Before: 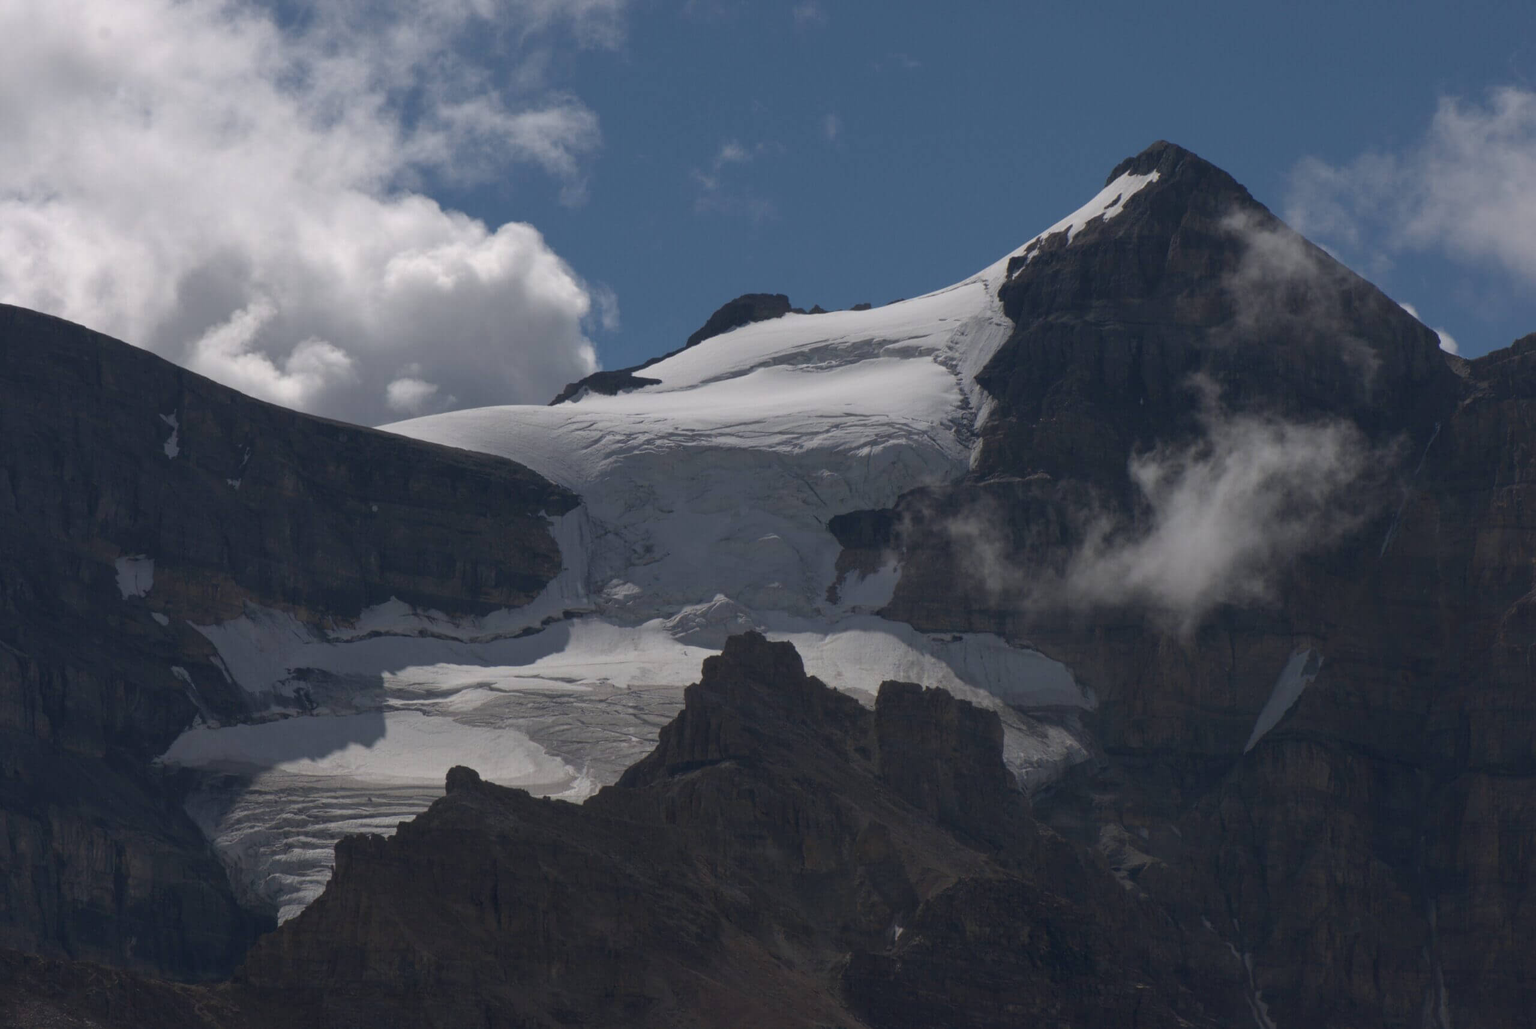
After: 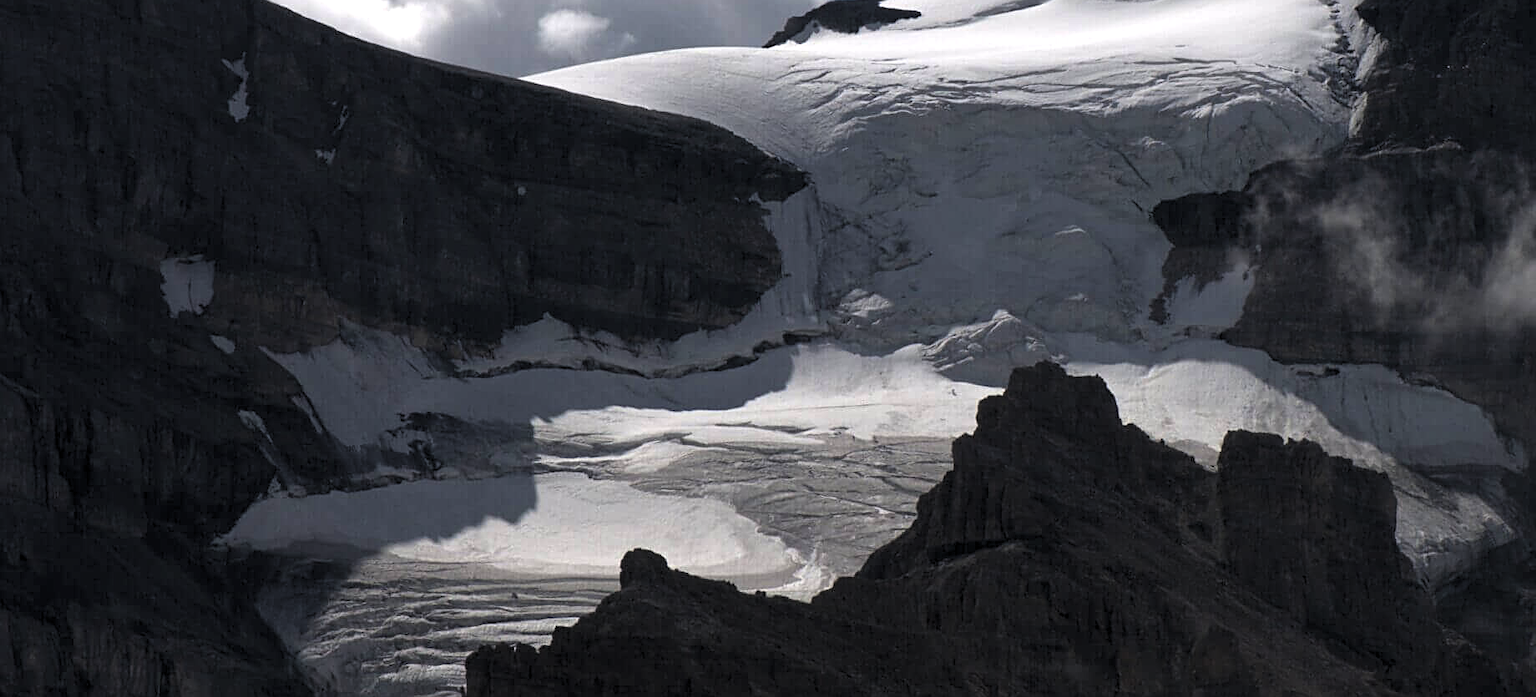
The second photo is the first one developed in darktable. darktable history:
crop: top 36.103%, right 28.109%, bottom 15.097%
exposure: black level correction 0.001, exposure 1 EV, compensate highlight preservation false
levels: mode automatic, black 0.071%, gray 50.83%
sharpen: on, module defaults
